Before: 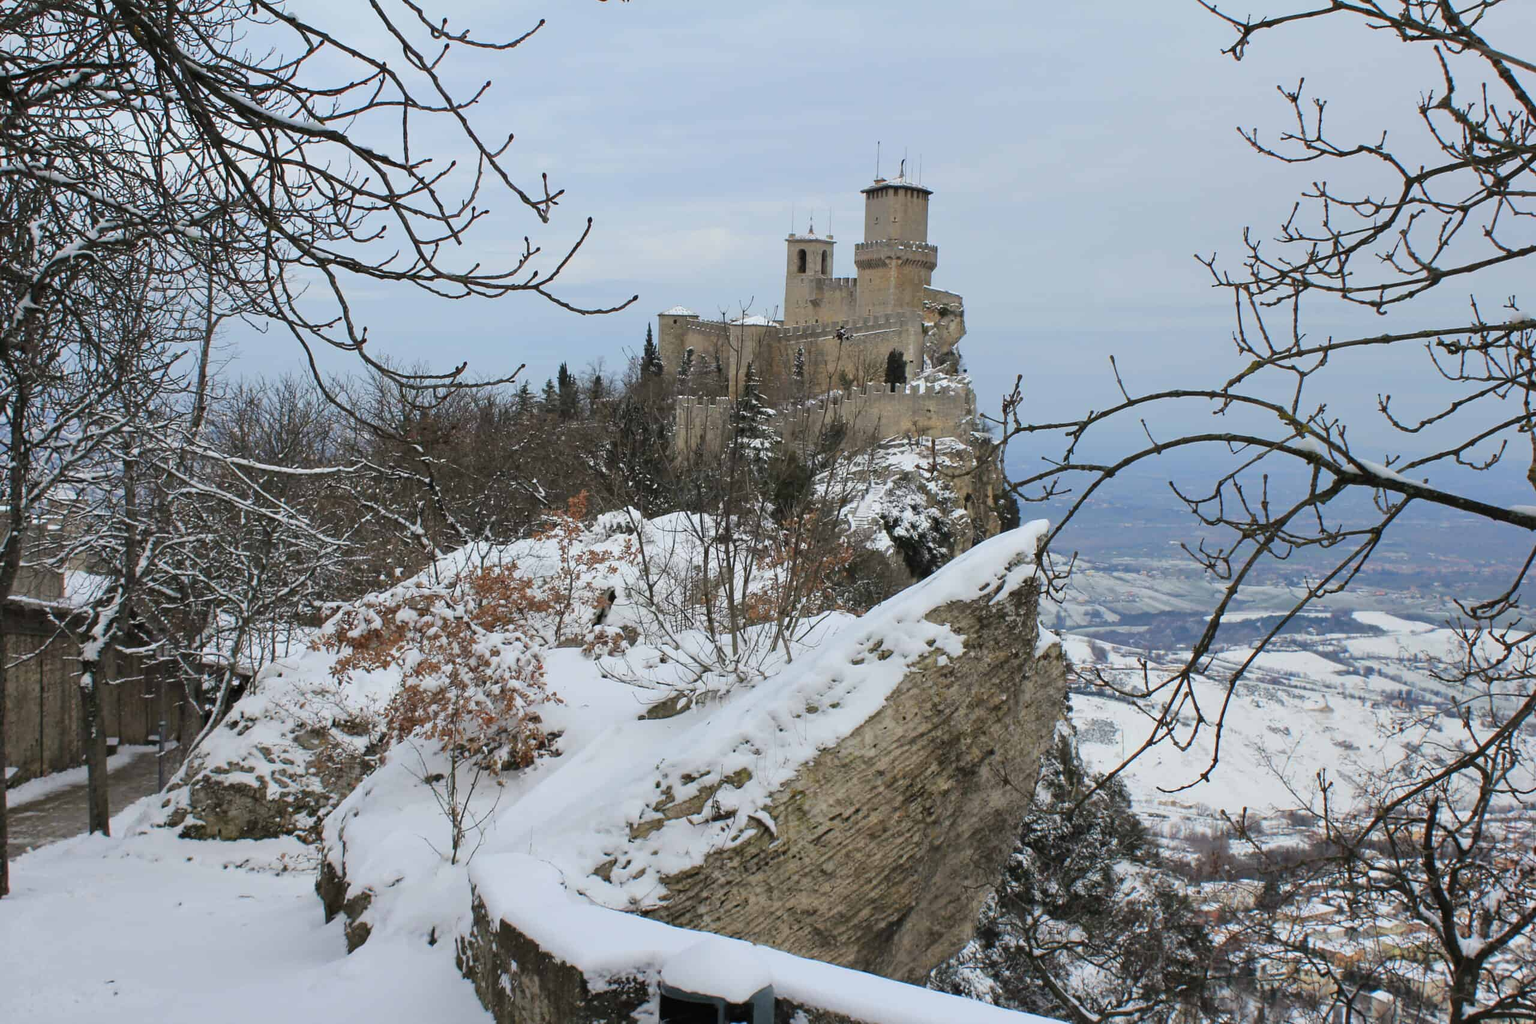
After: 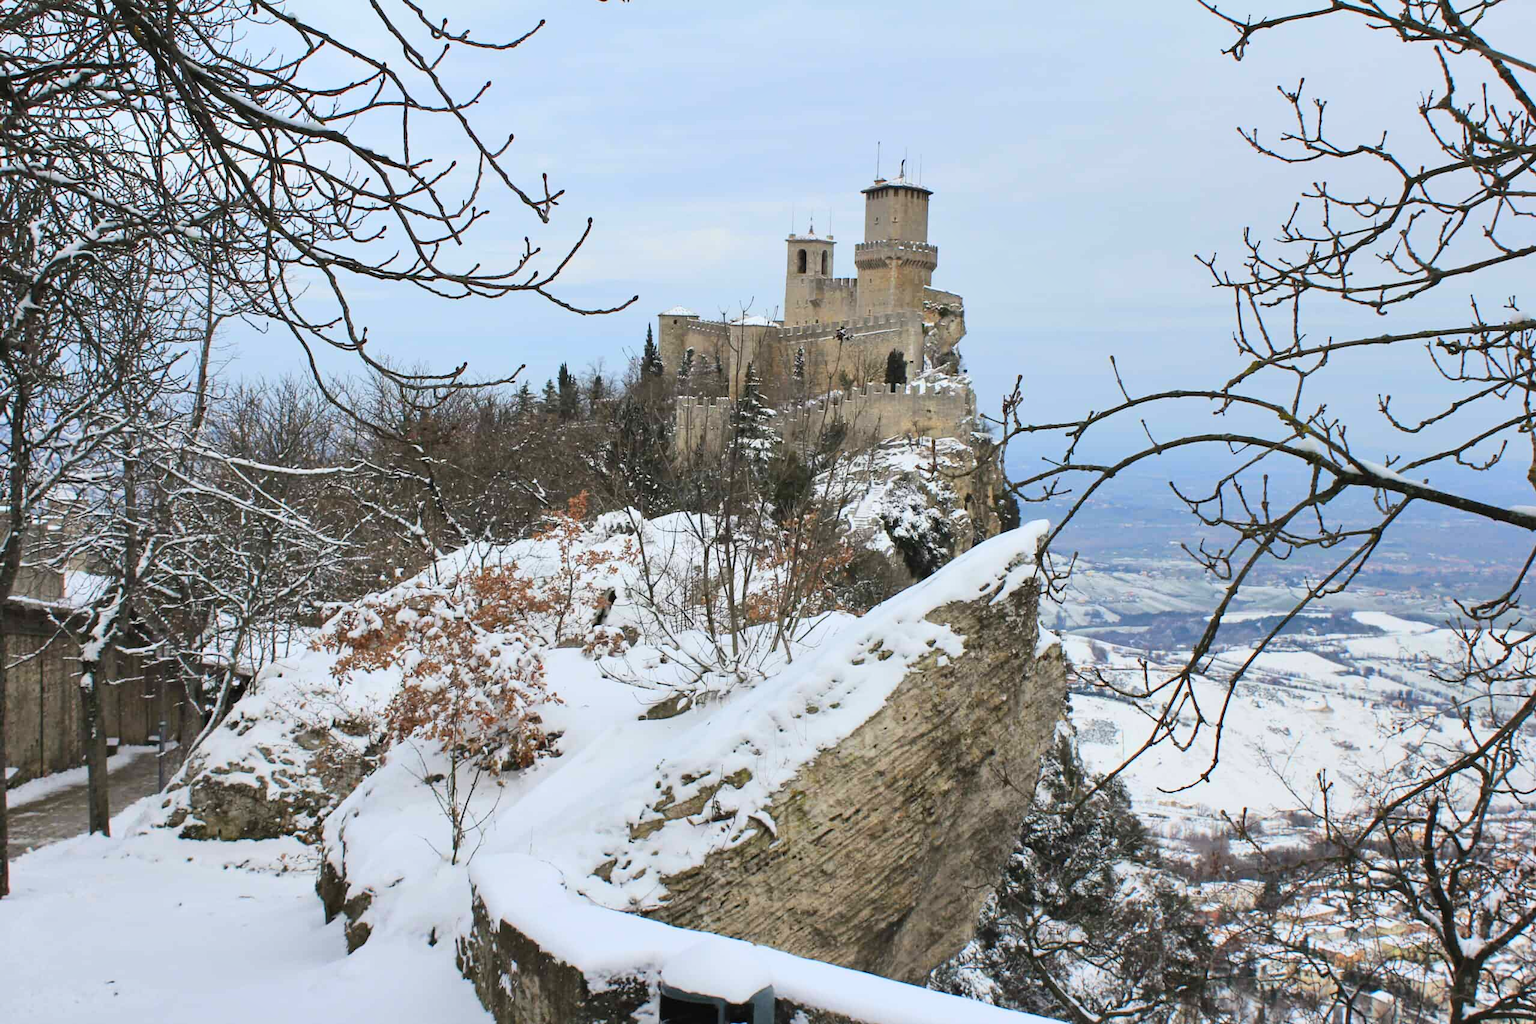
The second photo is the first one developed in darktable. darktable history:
contrast brightness saturation: contrast 0.201, brightness 0.166, saturation 0.225
shadows and highlights: radius 126.01, shadows 30.56, highlights -30.89, low approximation 0.01, soften with gaussian
